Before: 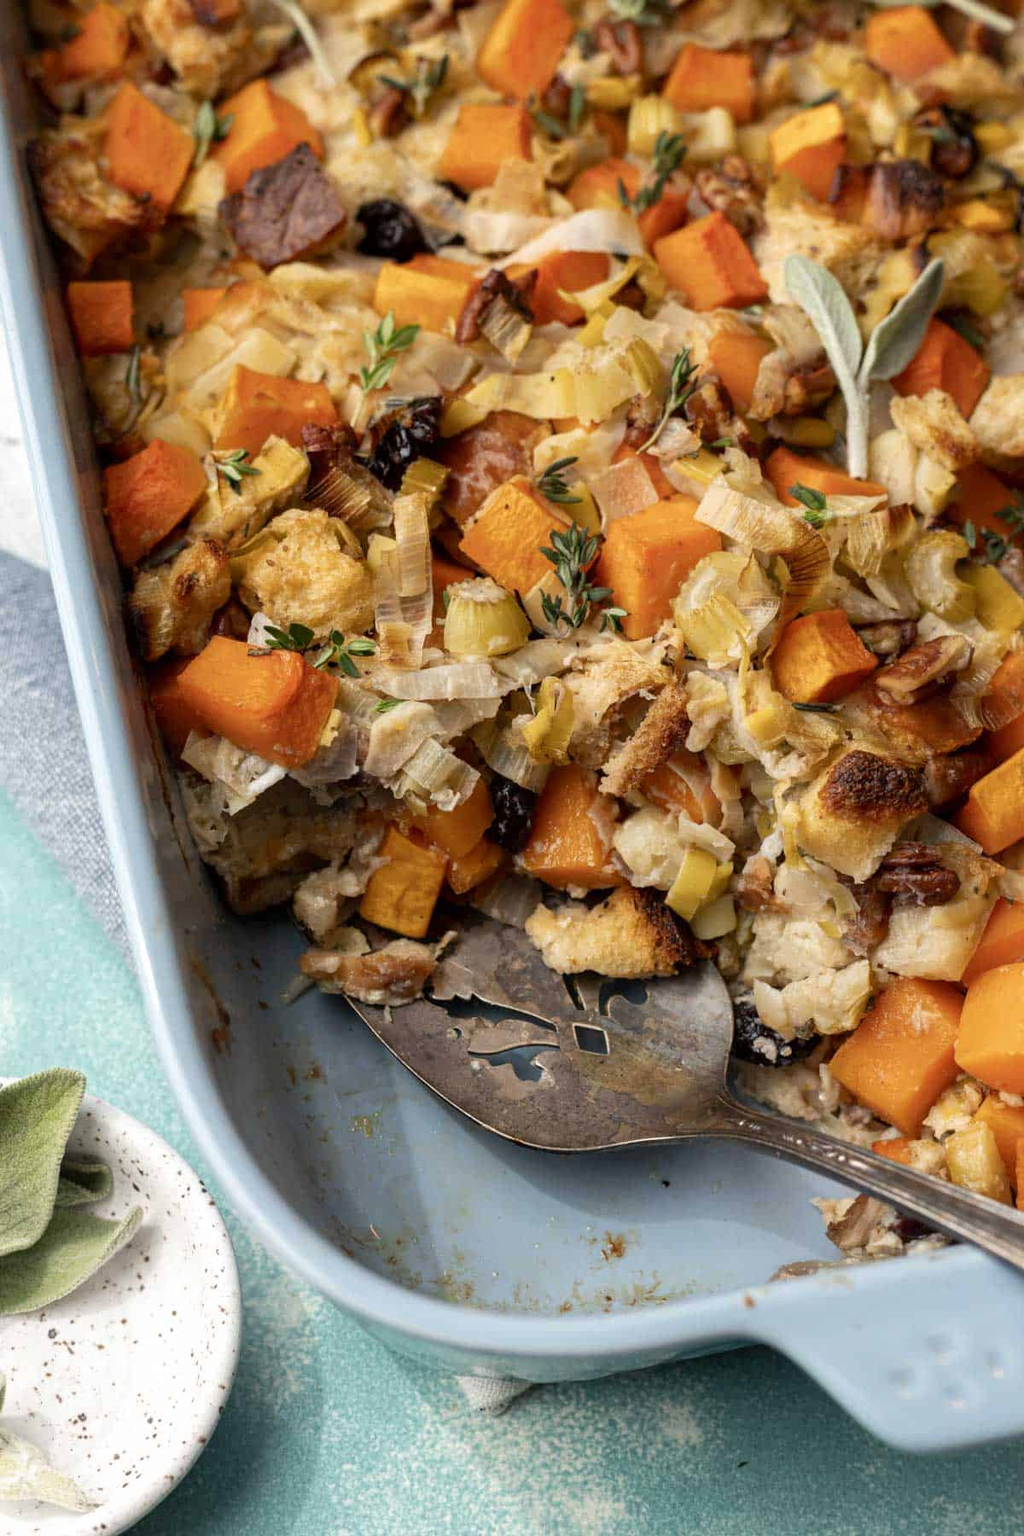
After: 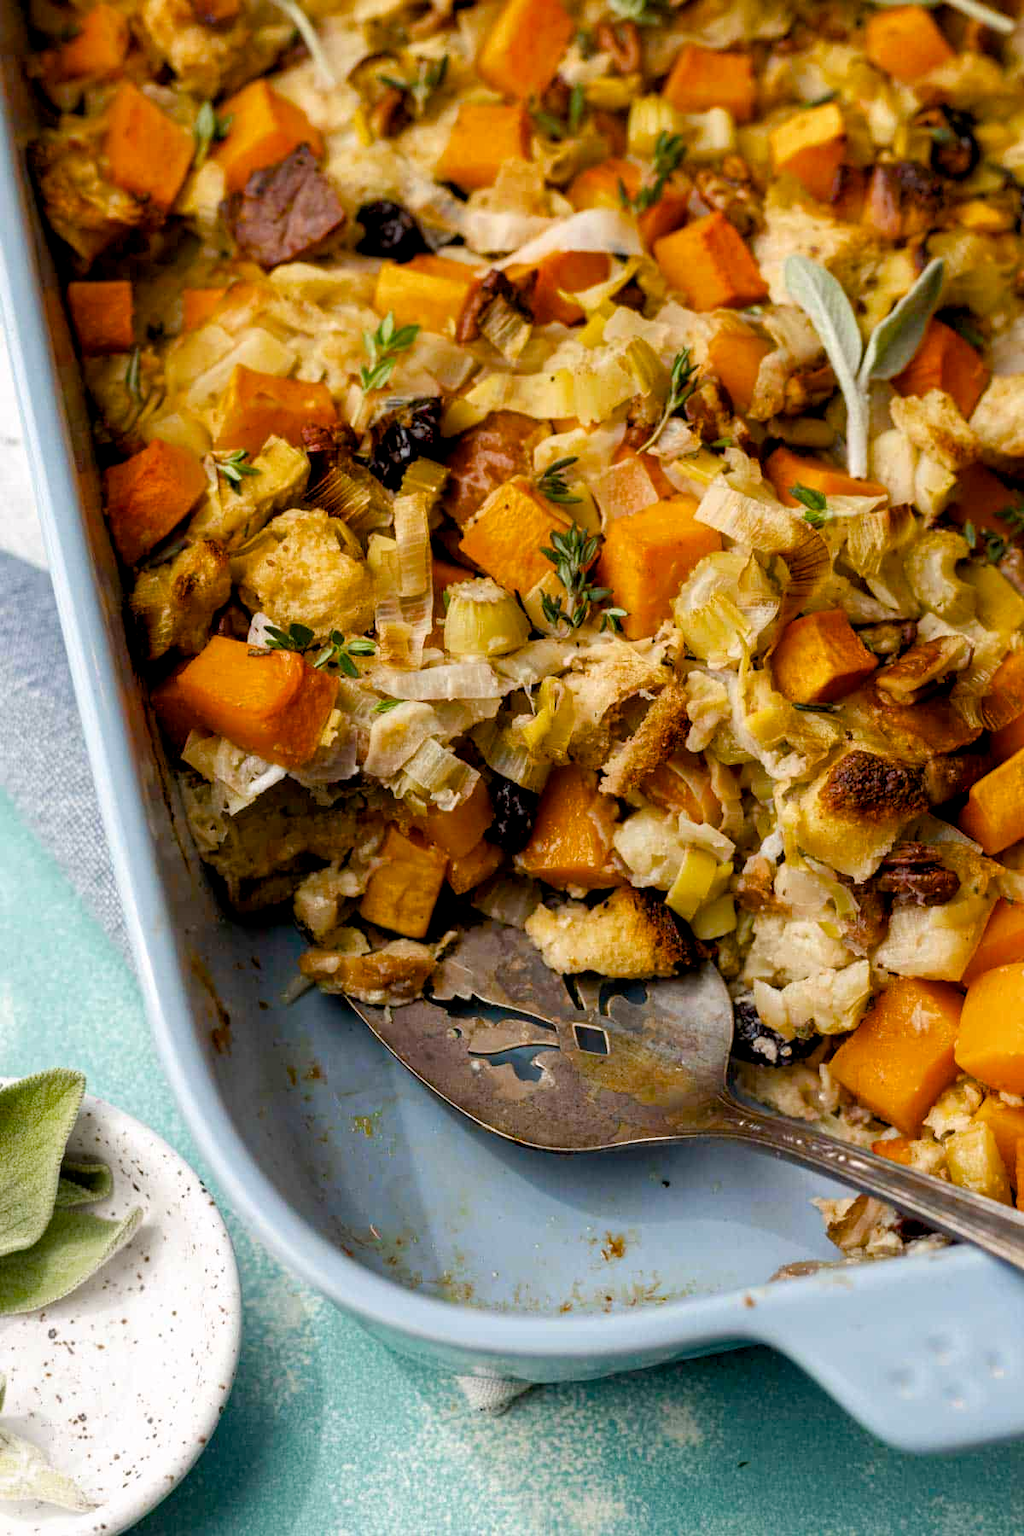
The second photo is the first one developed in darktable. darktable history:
color balance rgb: highlights gain › chroma 0.159%, highlights gain › hue 331.53°, global offset › luminance -0.508%, perceptual saturation grading › global saturation 38.778%, perceptual saturation grading › highlights -25.774%, perceptual saturation grading › mid-tones 35.707%, perceptual saturation grading › shadows 34.804%
